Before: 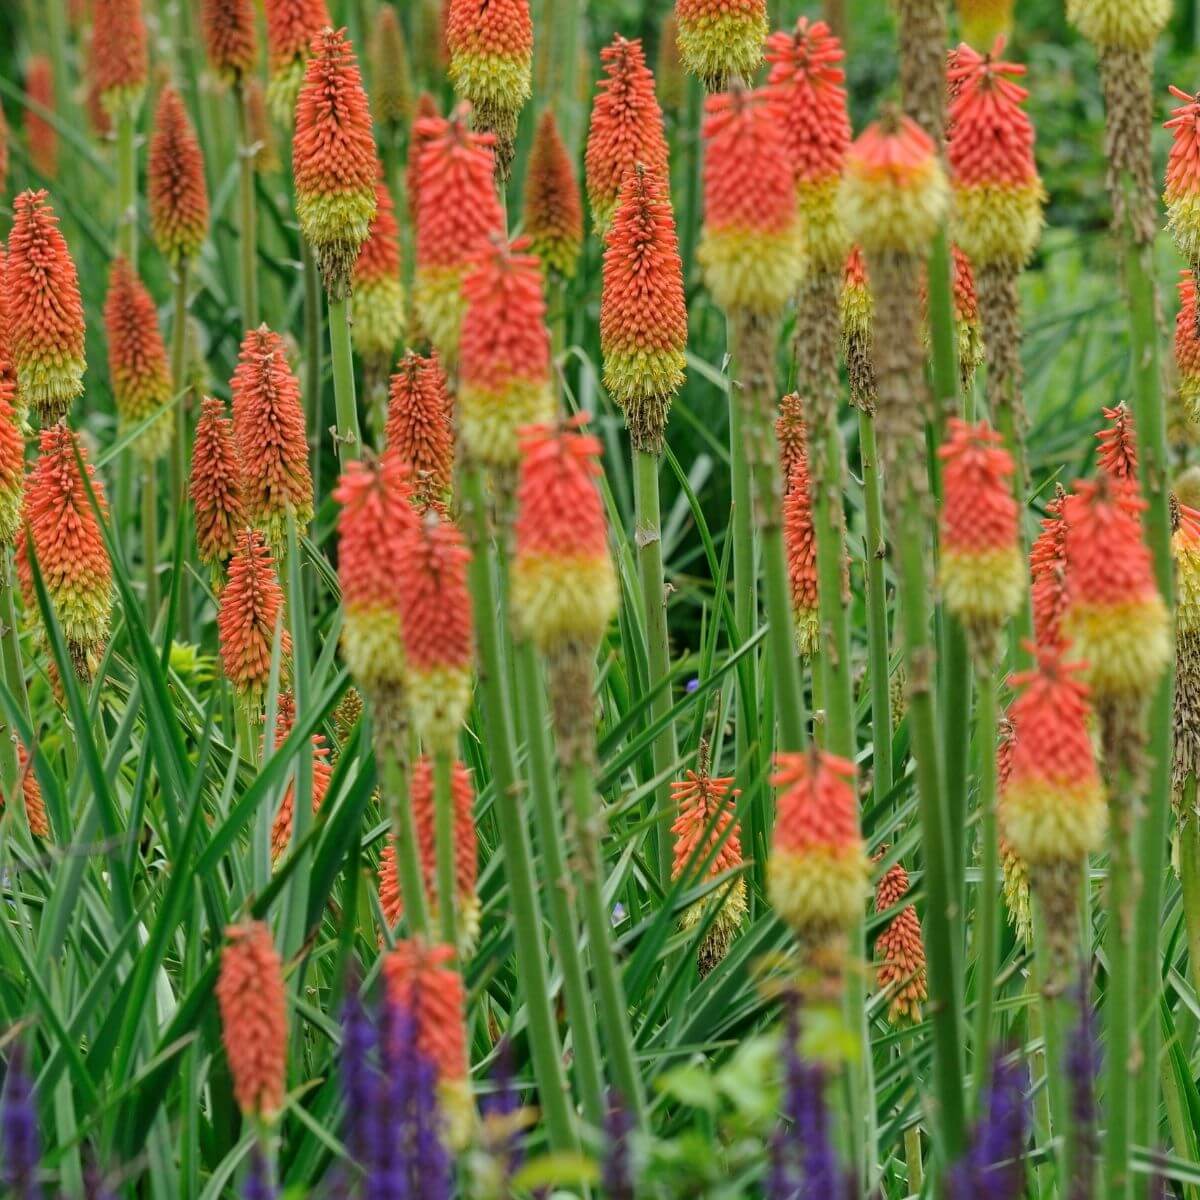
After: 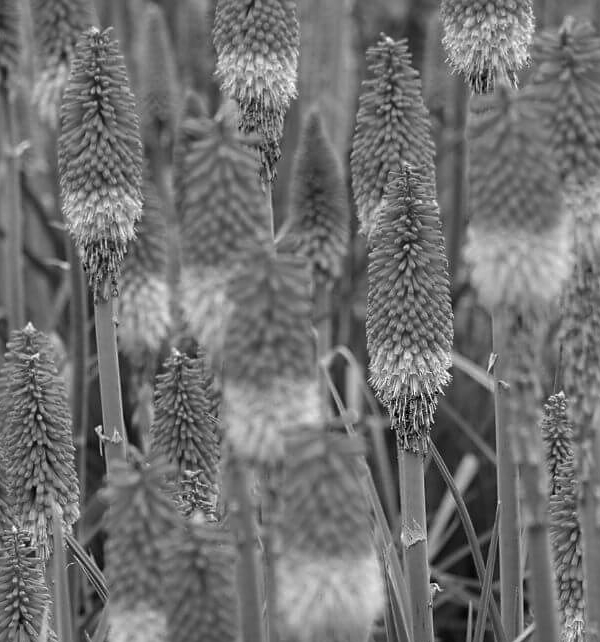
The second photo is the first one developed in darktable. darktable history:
crop: left 19.556%, right 30.401%, bottom 46.458%
exposure: exposure 0.29 EV, compensate highlight preservation false
monochrome: on, module defaults
color zones: curves: ch0 [(0, 0.5) (0.125, 0.4) (0.25, 0.5) (0.375, 0.4) (0.5, 0.4) (0.625, 0.35) (0.75, 0.35) (0.875, 0.5)]; ch1 [(0, 0.35) (0.125, 0.45) (0.25, 0.35) (0.375, 0.35) (0.5, 0.35) (0.625, 0.35) (0.75, 0.45) (0.875, 0.35)]; ch2 [(0, 0.6) (0.125, 0.5) (0.25, 0.5) (0.375, 0.6) (0.5, 0.6) (0.625, 0.5) (0.75, 0.5) (0.875, 0.5)]
sharpen: radius 1.864, amount 0.398, threshold 1.271
base curve: curves: ch0 [(0, 0) (0.303, 0.277) (1, 1)]
